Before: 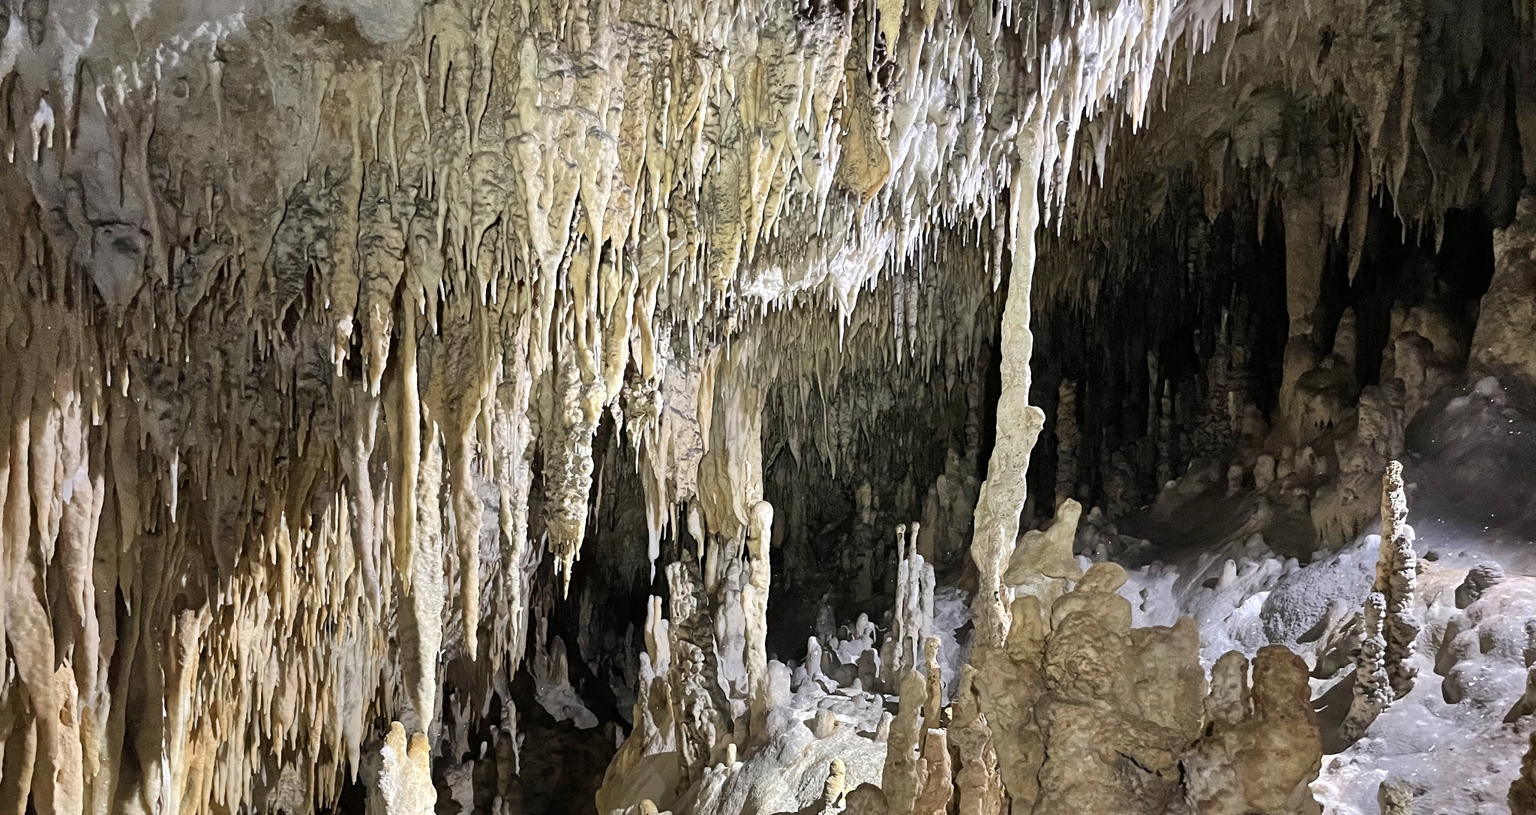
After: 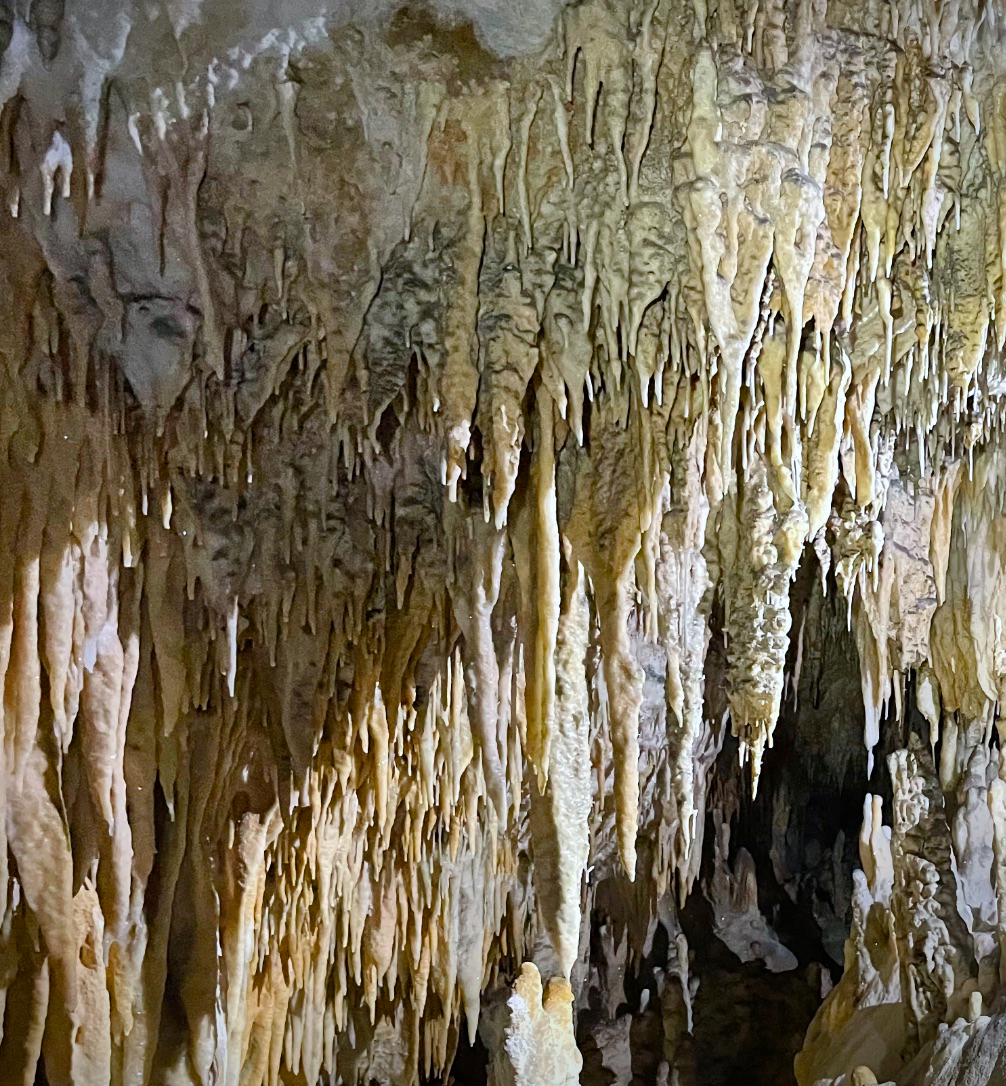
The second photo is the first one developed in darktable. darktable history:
vignetting: fall-off start 97.23%, saturation -0.024, center (-0.033, -0.042), width/height ratio 1.179, unbound false
crop and rotate: left 0%, top 0%, right 50.845%
color balance rgb: perceptual saturation grading › global saturation 35%, perceptual saturation grading › highlights -25%, perceptual saturation grading › shadows 25%, global vibrance 10%
white balance: red 0.967, blue 1.049
